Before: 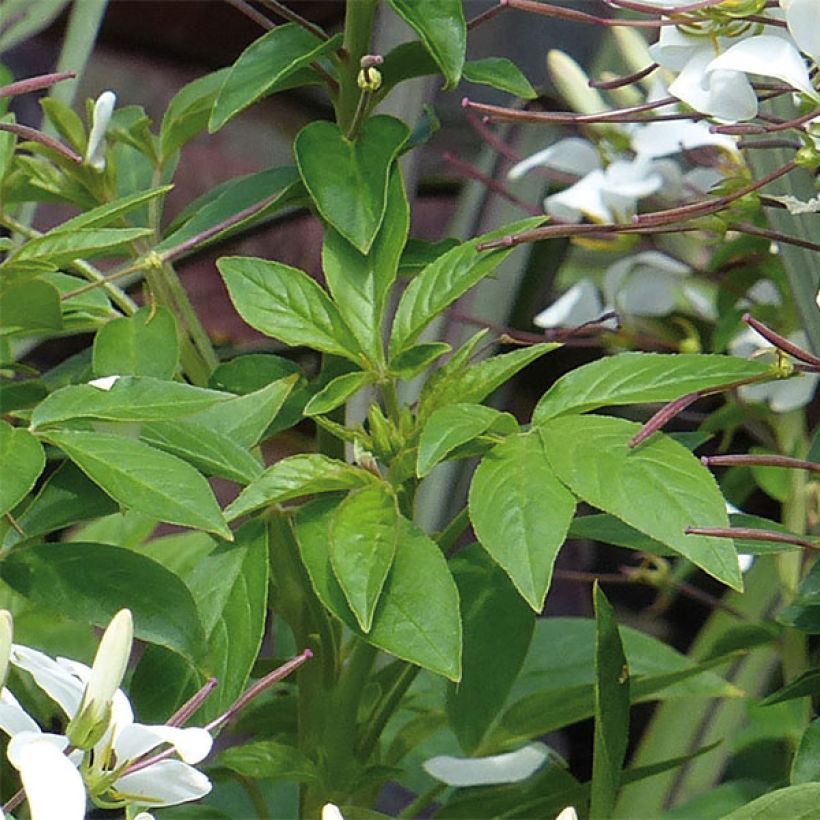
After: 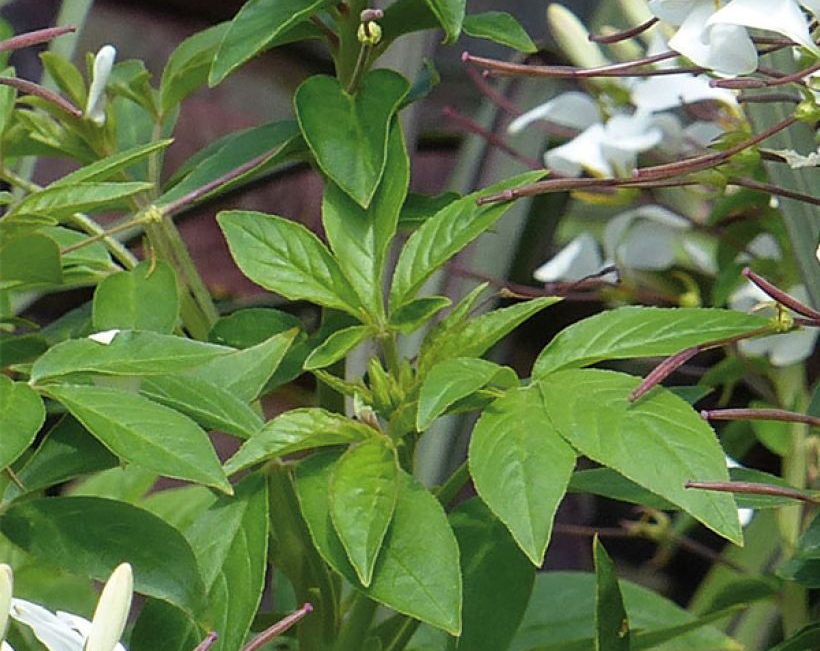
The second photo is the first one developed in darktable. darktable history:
crop and rotate: top 5.66%, bottom 14.87%
